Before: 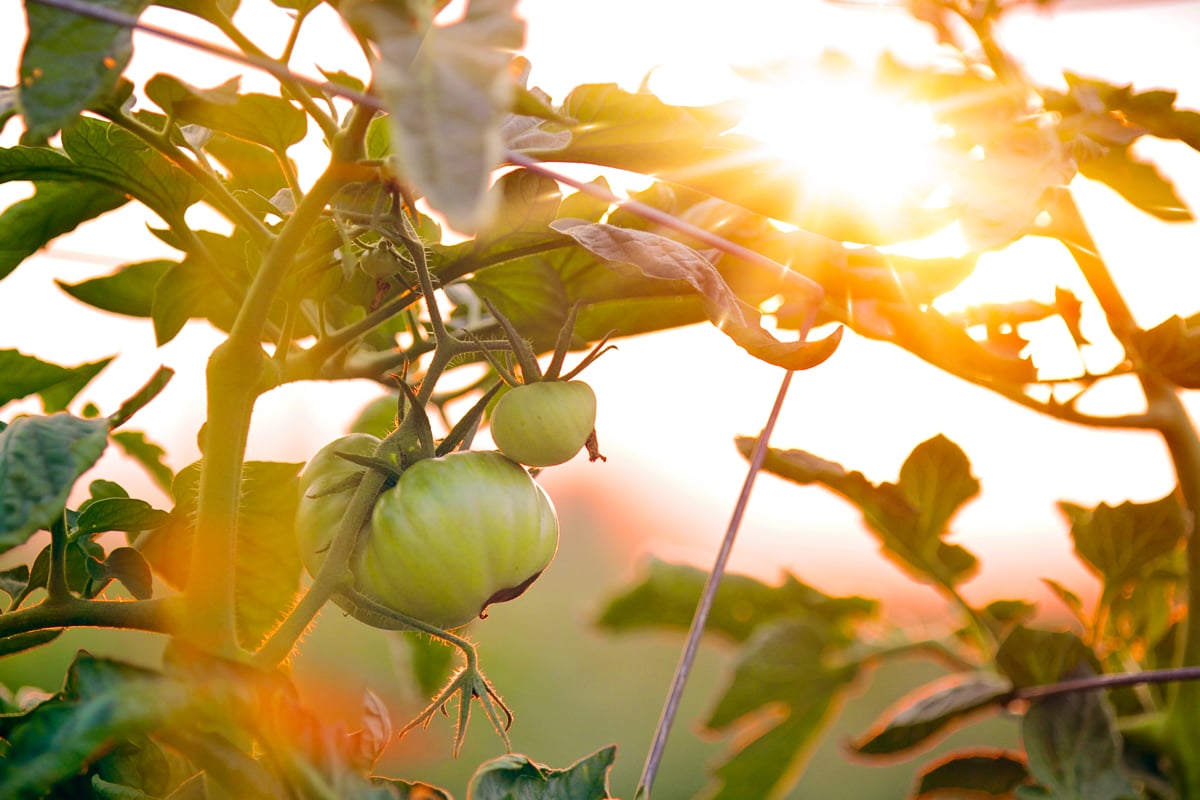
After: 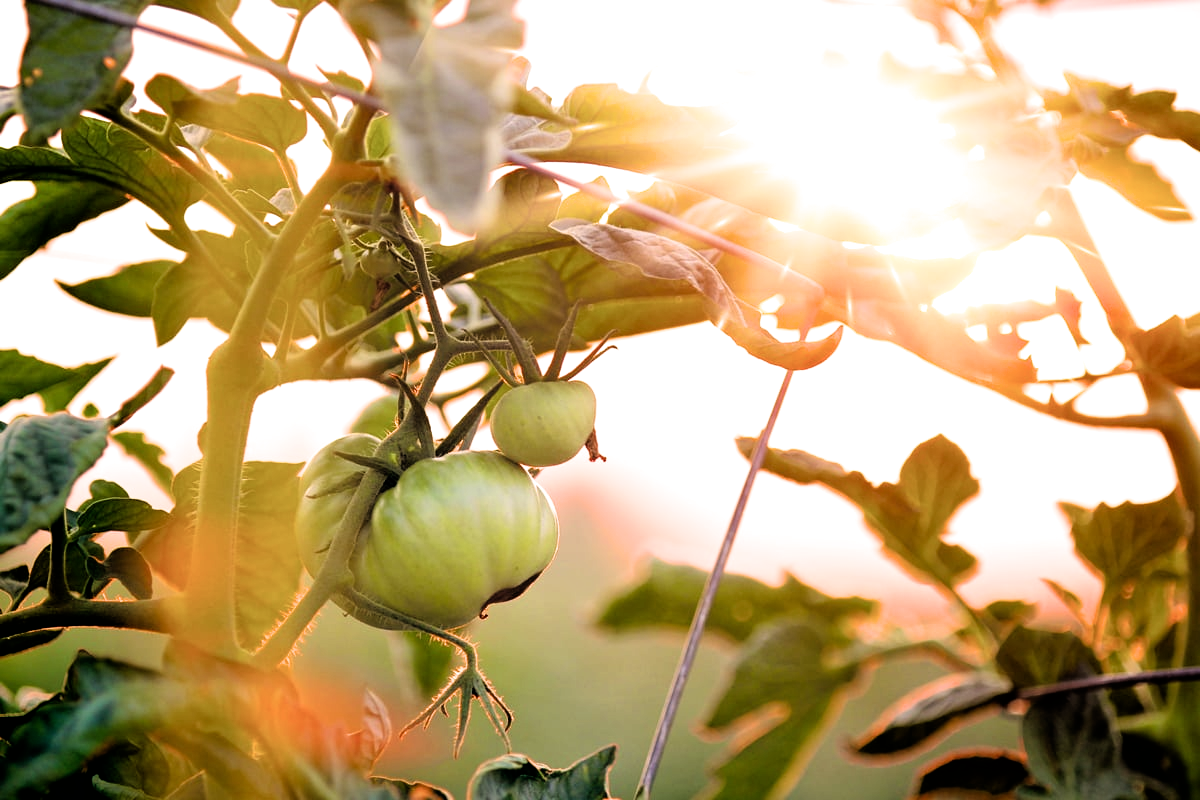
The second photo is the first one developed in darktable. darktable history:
filmic rgb: black relative exposure -3.49 EV, white relative exposure 2.29 EV, hardness 3.41
